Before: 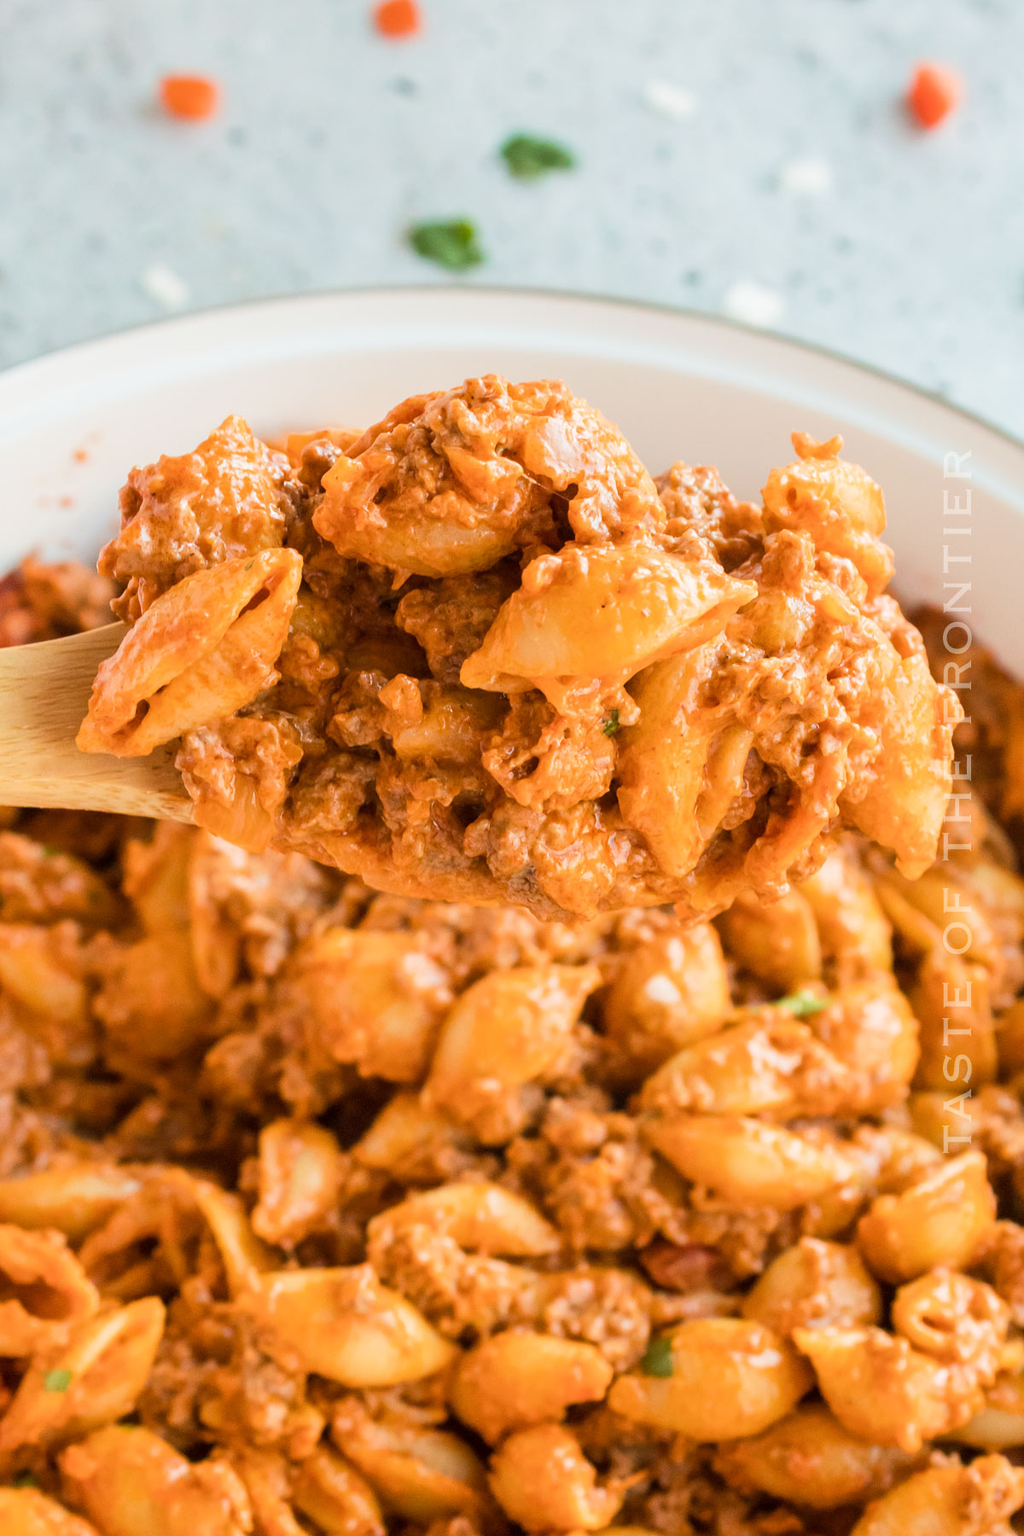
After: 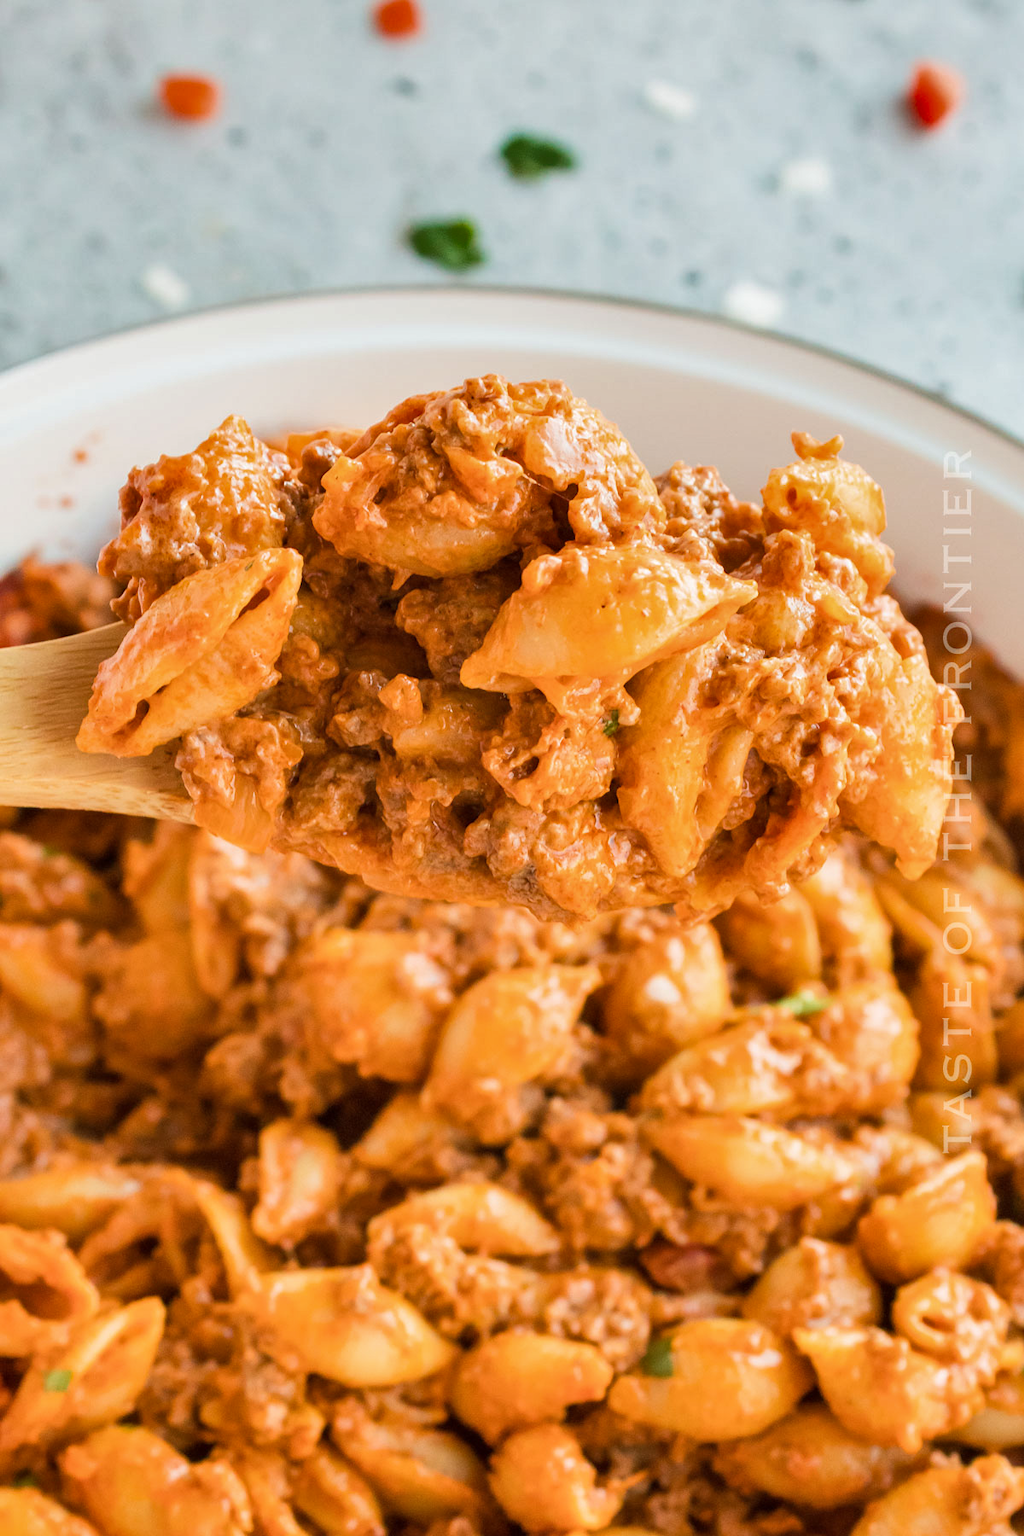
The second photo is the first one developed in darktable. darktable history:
shadows and highlights: shadows 24.99, highlights -48.15, soften with gaussian
